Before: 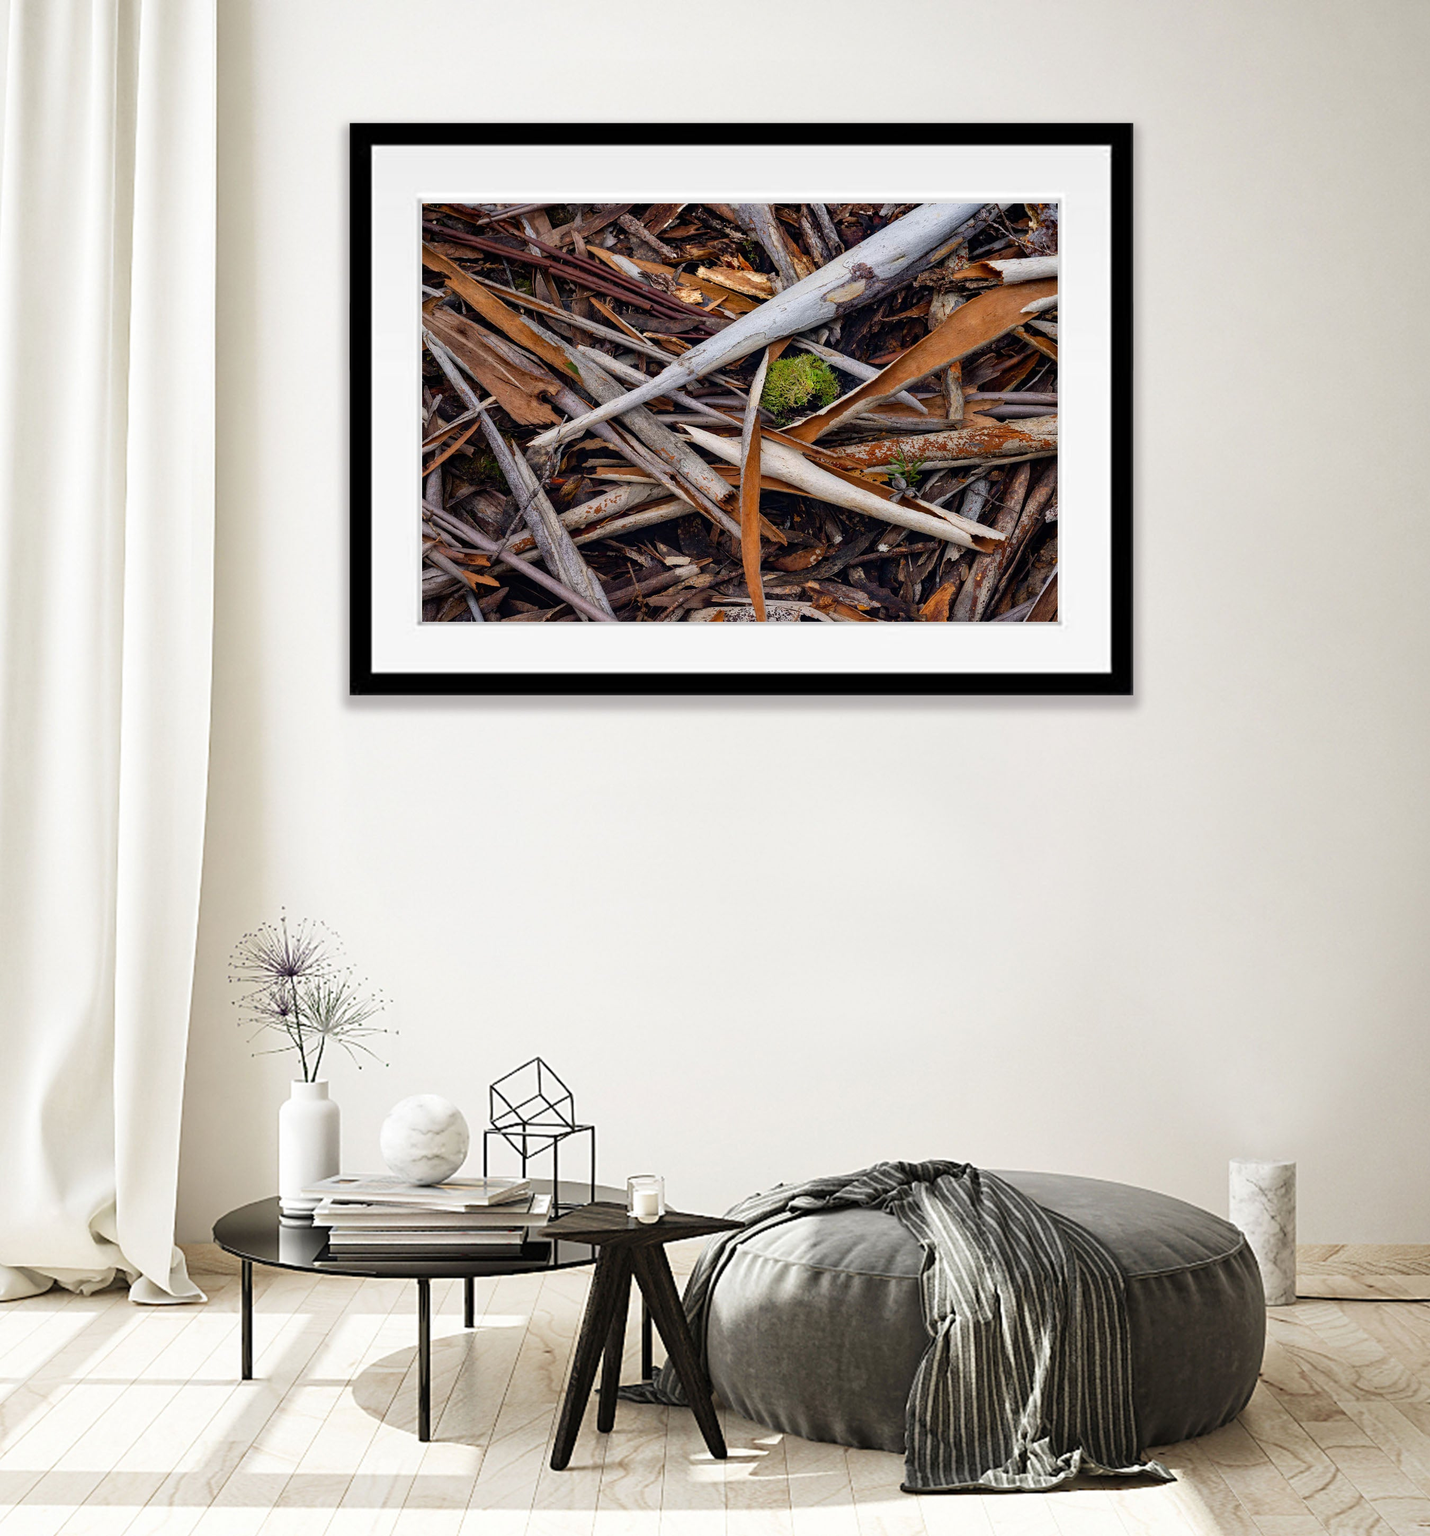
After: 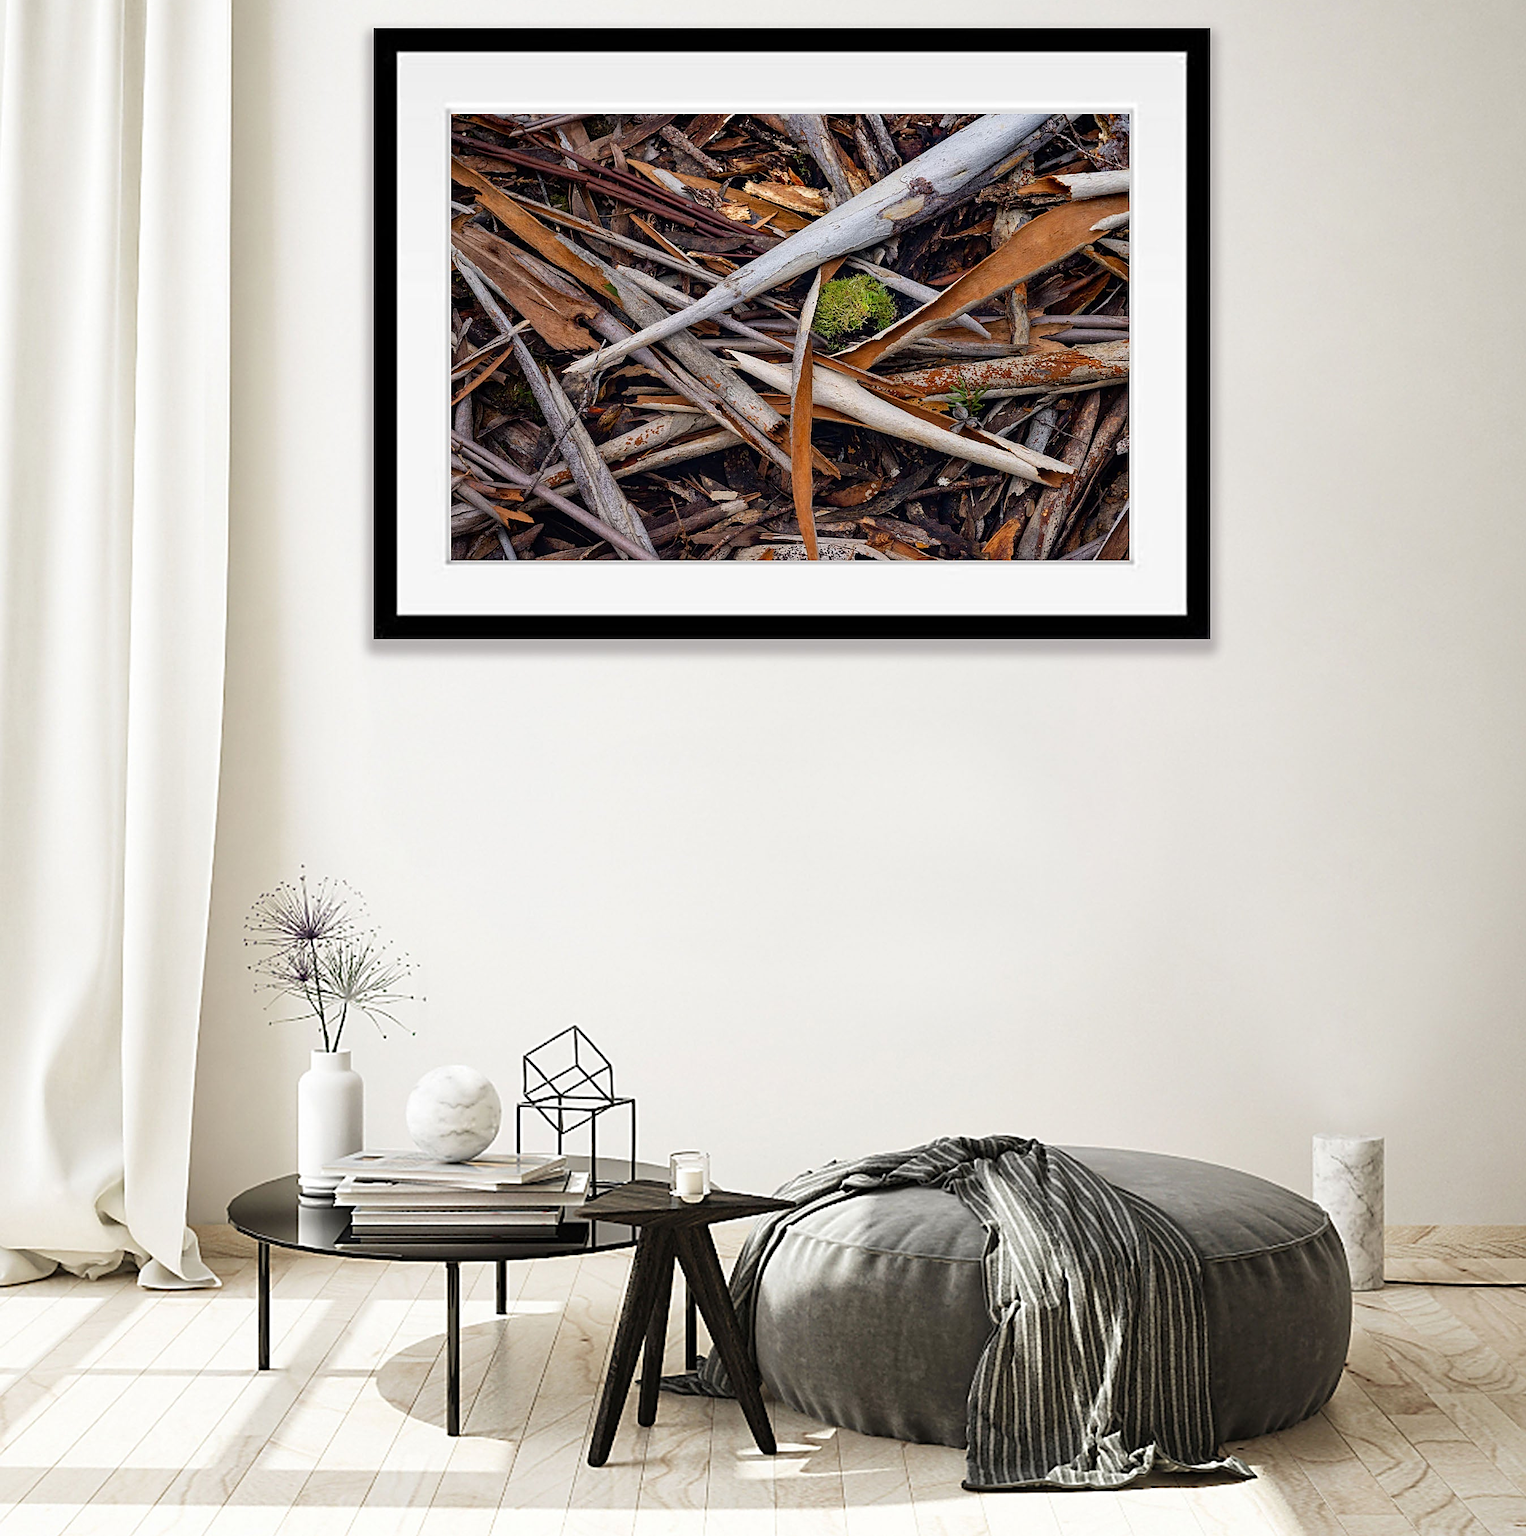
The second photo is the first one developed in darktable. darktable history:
crop and rotate: top 6.321%
sharpen: on, module defaults
